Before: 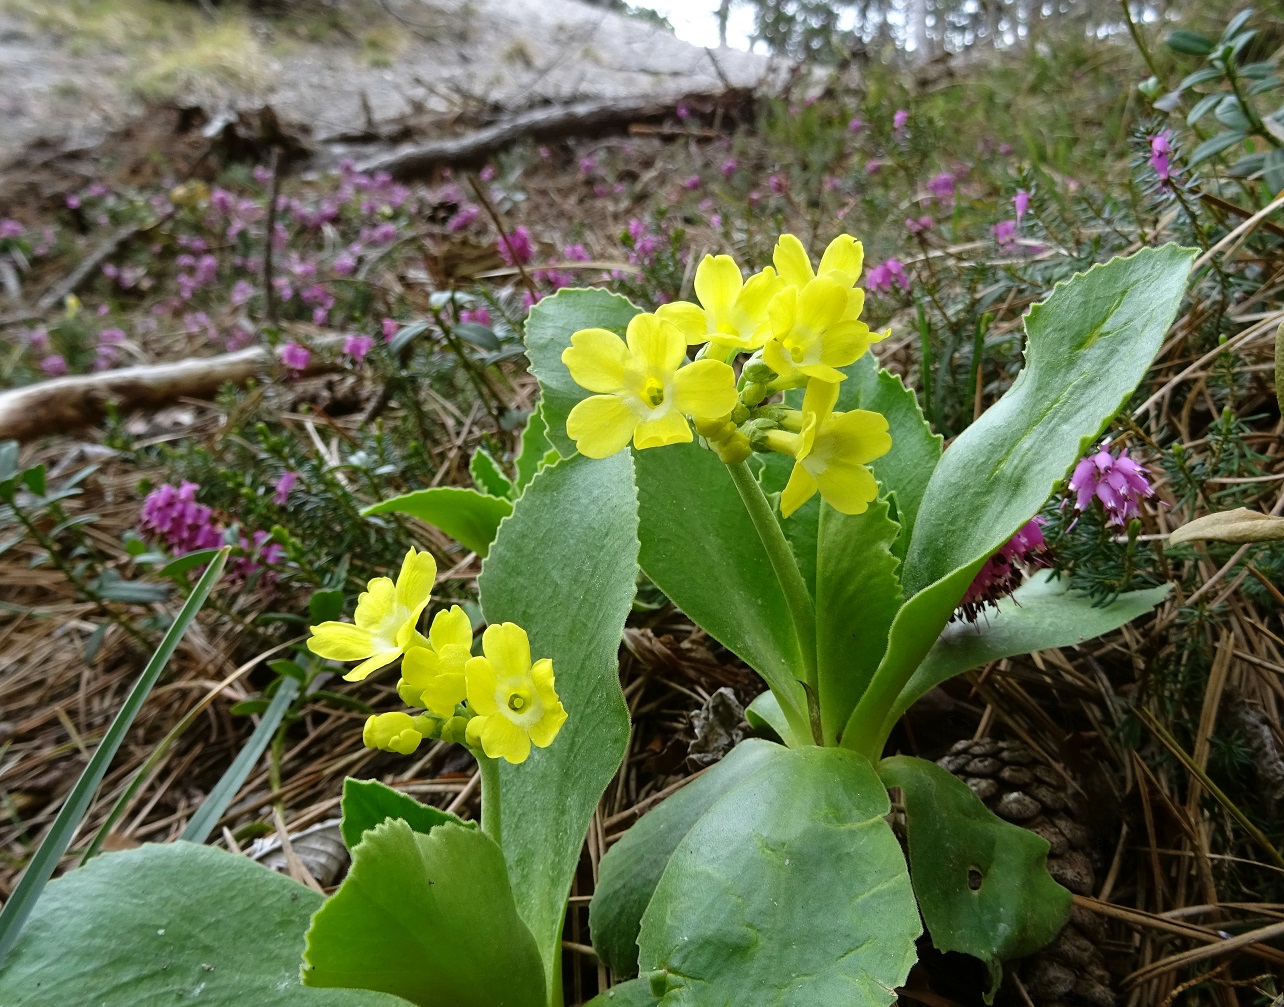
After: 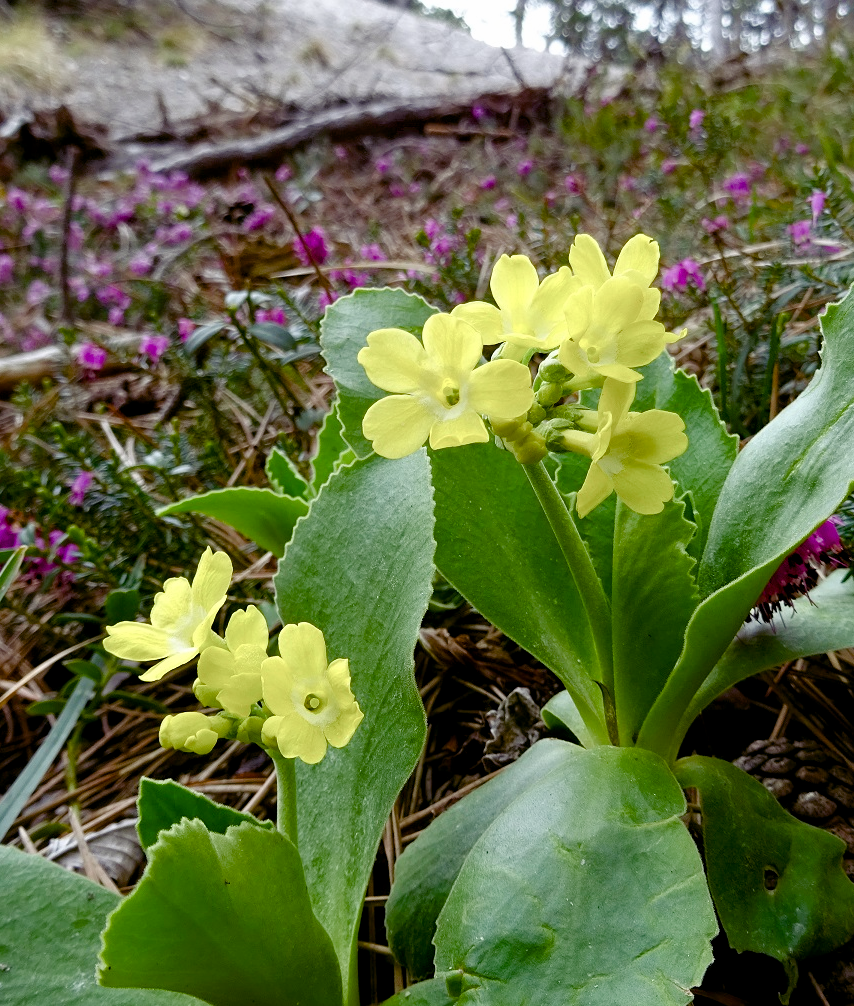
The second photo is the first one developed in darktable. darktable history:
crop and rotate: left 15.937%, right 17.538%
color balance rgb: shadows lift › luminance -21.669%, shadows lift › chroma 9.065%, shadows lift › hue 285.9°, global offset › luminance -0.488%, linear chroma grading › shadows 31.841%, linear chroma grading › global chroma -1.795%, linear chroma grading › mid-tones 3.908%, perceptual saturation grading › global saturation 20%, perceptual saturation grading › highlights -50.218%, perceptual saturation grading › shadows 30.43%
